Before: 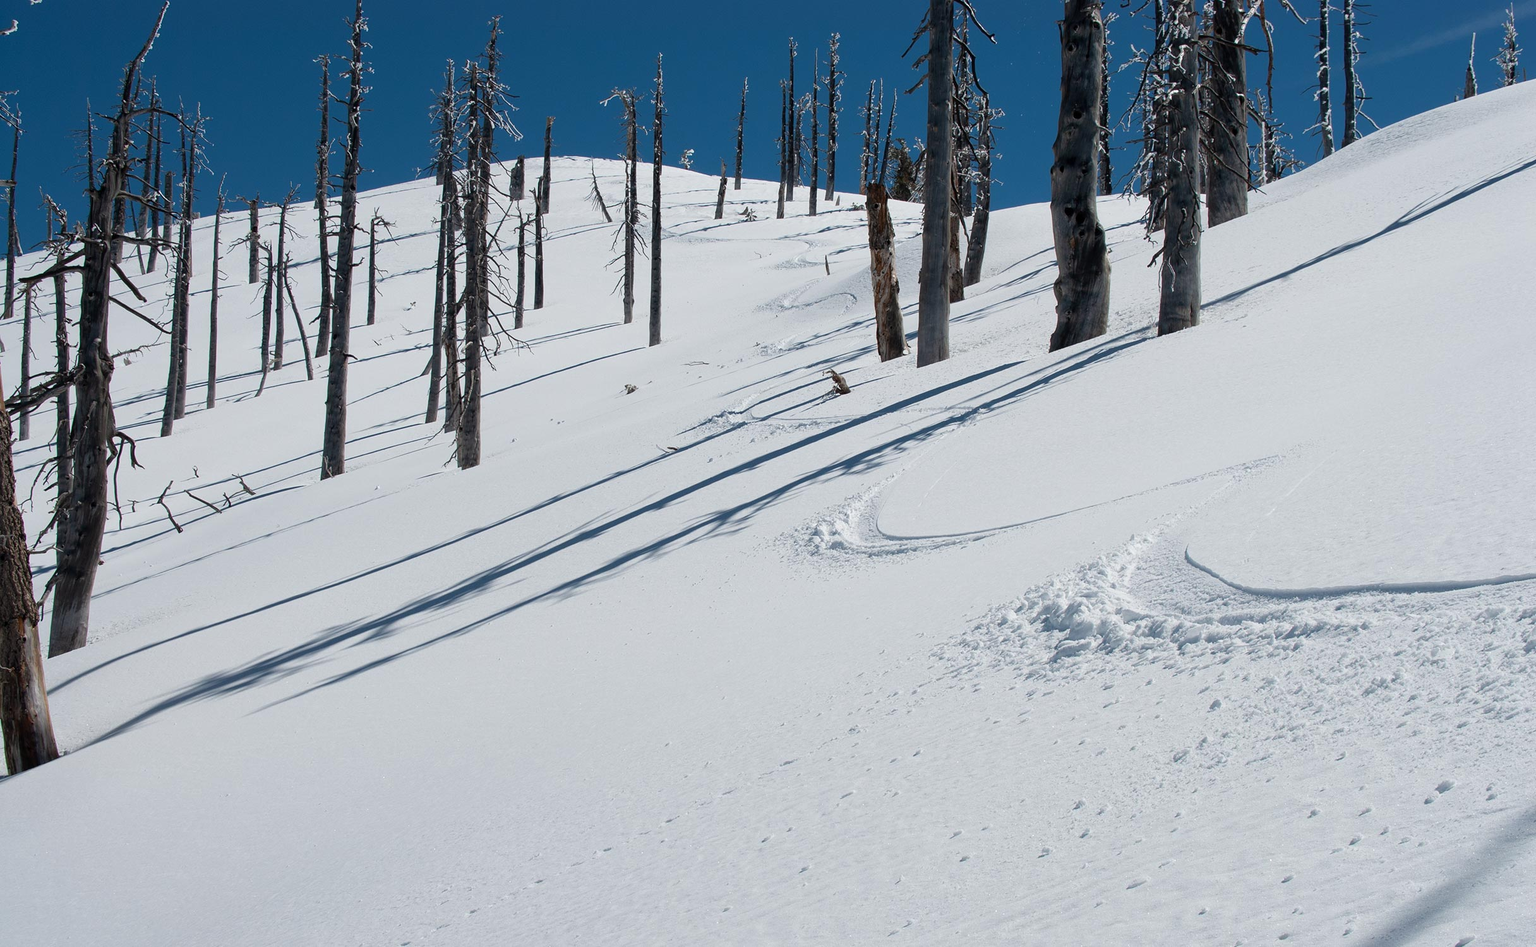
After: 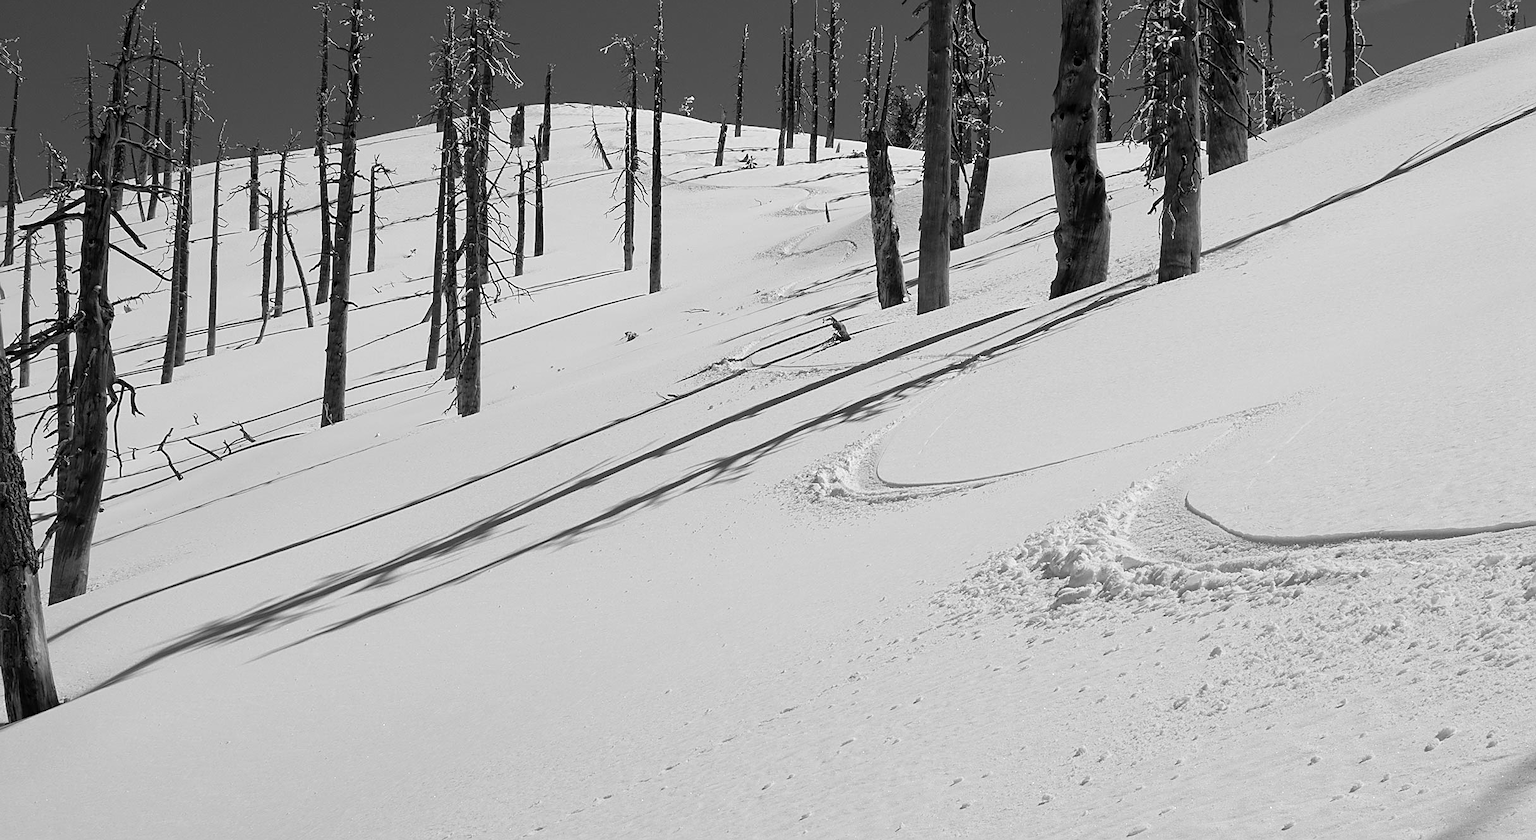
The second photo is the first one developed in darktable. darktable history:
contrast brightness saturation: saturation -1
crop and rotate: top 5.609%, bottom 5.609%
sharpen: on, module defaults
